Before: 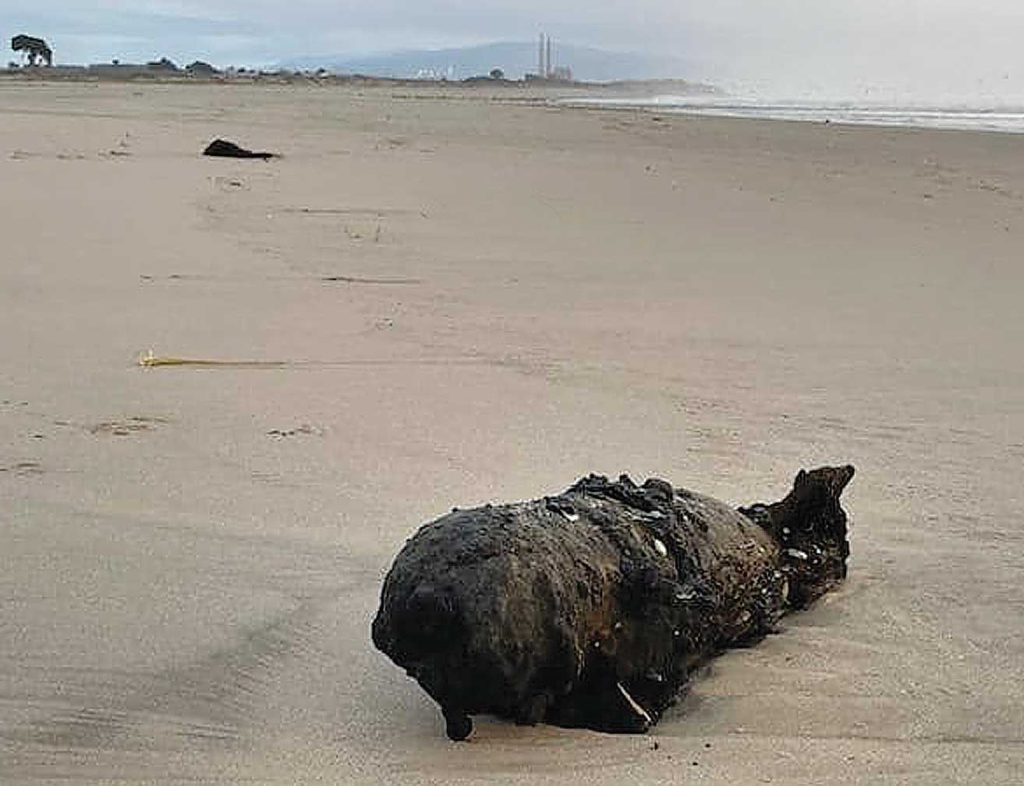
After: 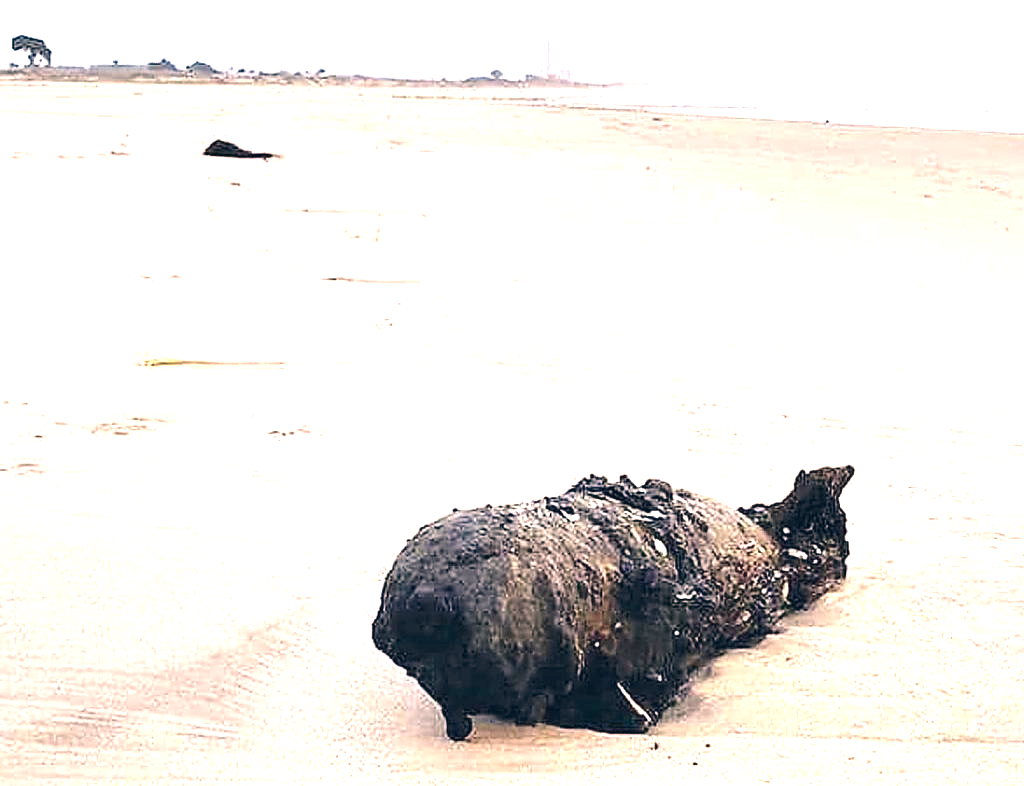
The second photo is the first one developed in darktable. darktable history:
levels: levels [0, 0.394, 0.787]
exposure: black level correction 0, exposure 1.1 EV, compensate exposure bias true, compensate highlight preservation false
color correction: highlights a* 14.46, highlights b* 5.85, shadows a* -5.53, shadows b* -15.24, saturation 0.85
